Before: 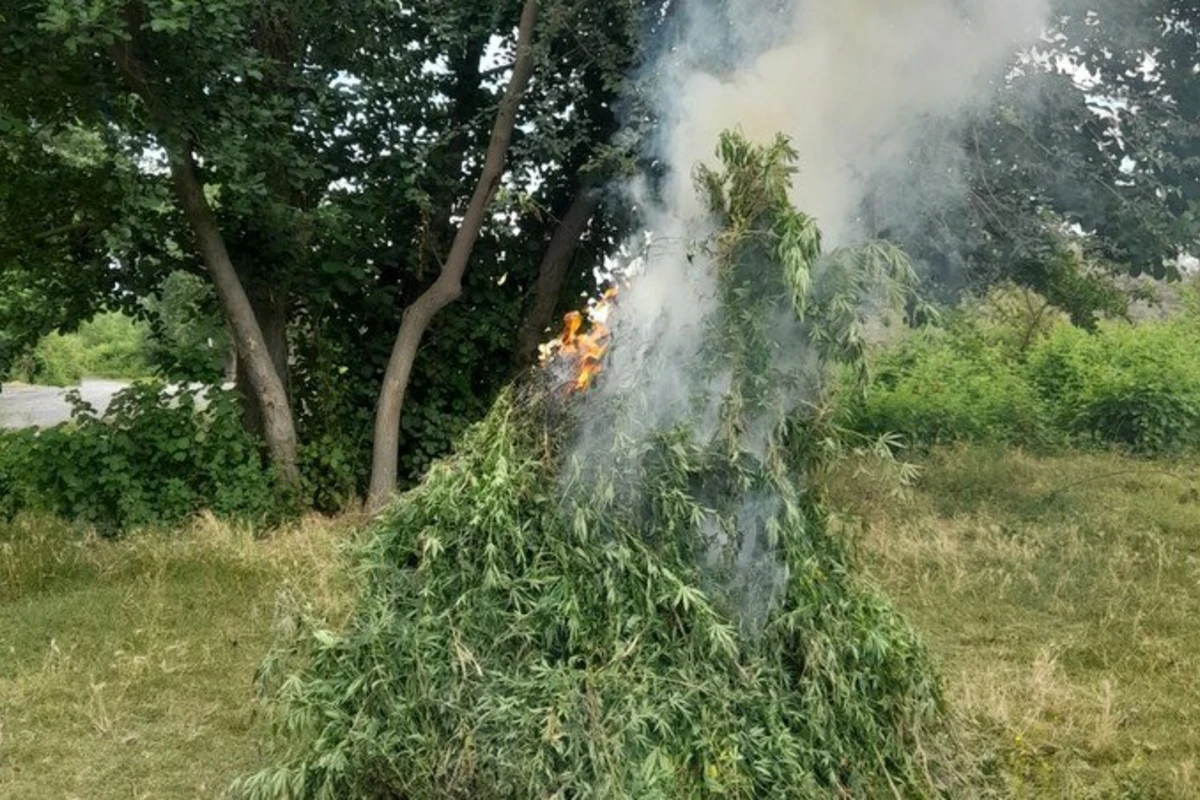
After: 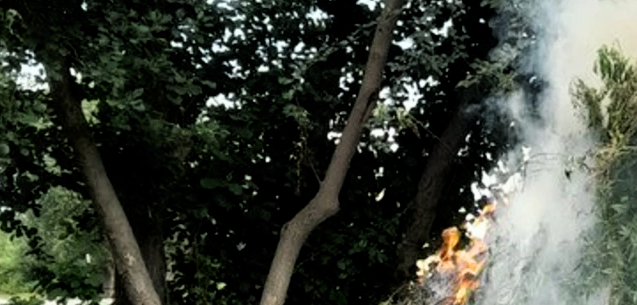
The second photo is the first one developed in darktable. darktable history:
crop: left 10.245%, top 10.564%, right 36.656%, bottom 51.261%
filmic rgb: black relative exposure -8.67 EV, white relative exposure 2.66 EV, target black luminance 0%, target white luminance 99.851%, hardness 6.27, latitude 74.43%, contrast 1.325, highlights saturation mix -6.29%, contrast in shadows safe
